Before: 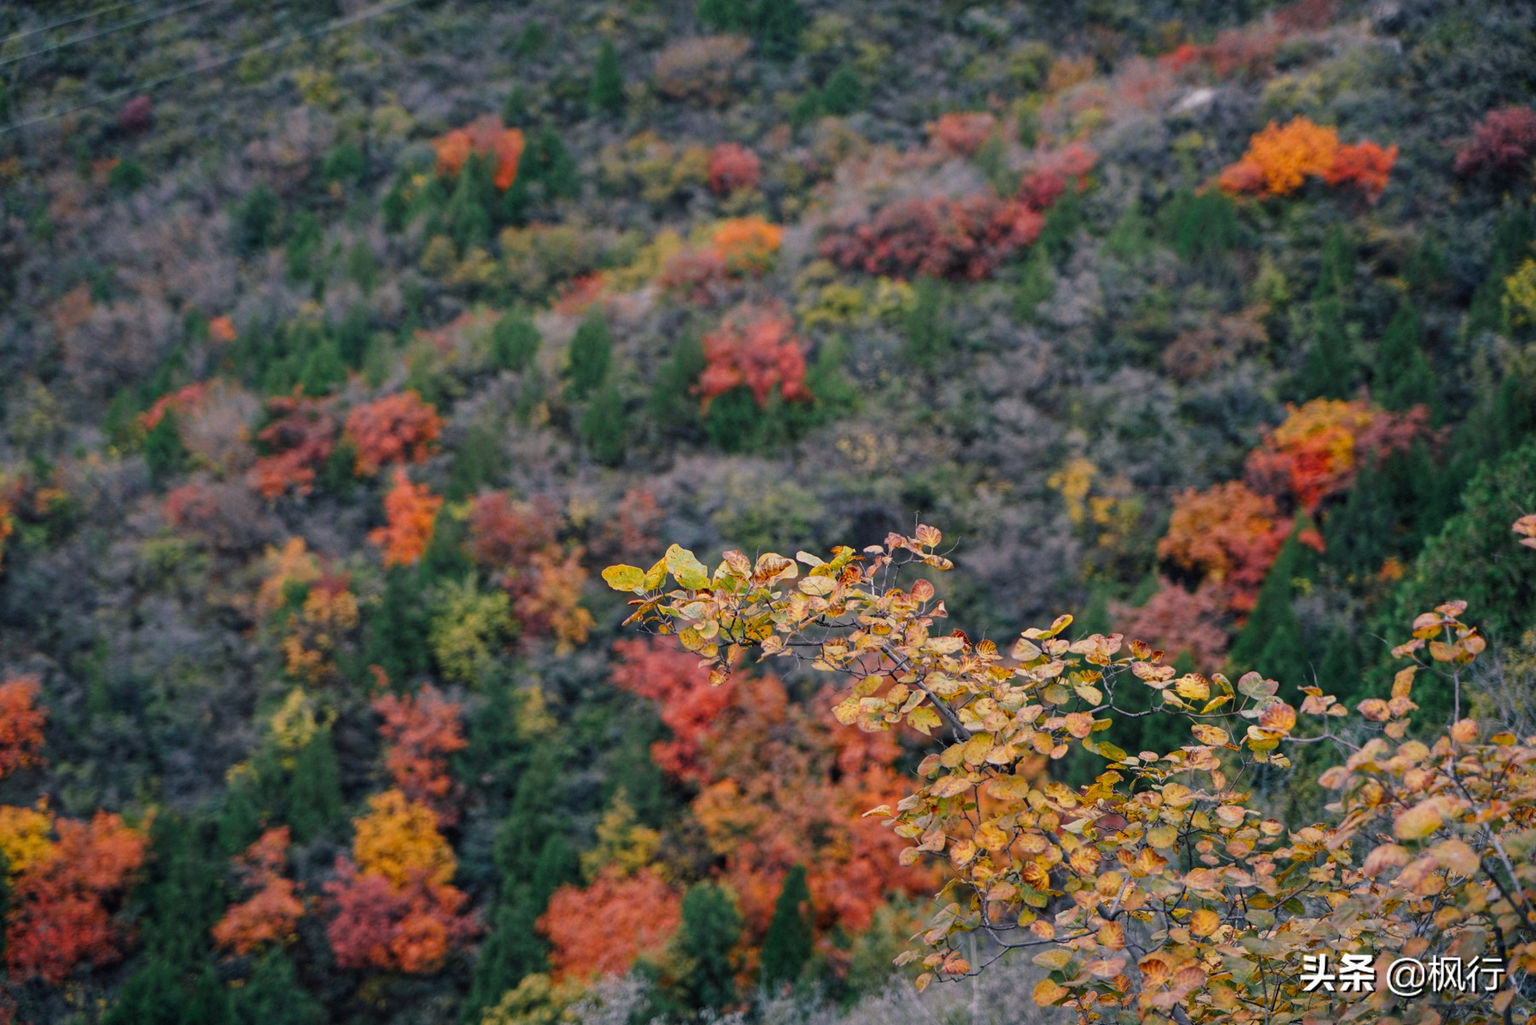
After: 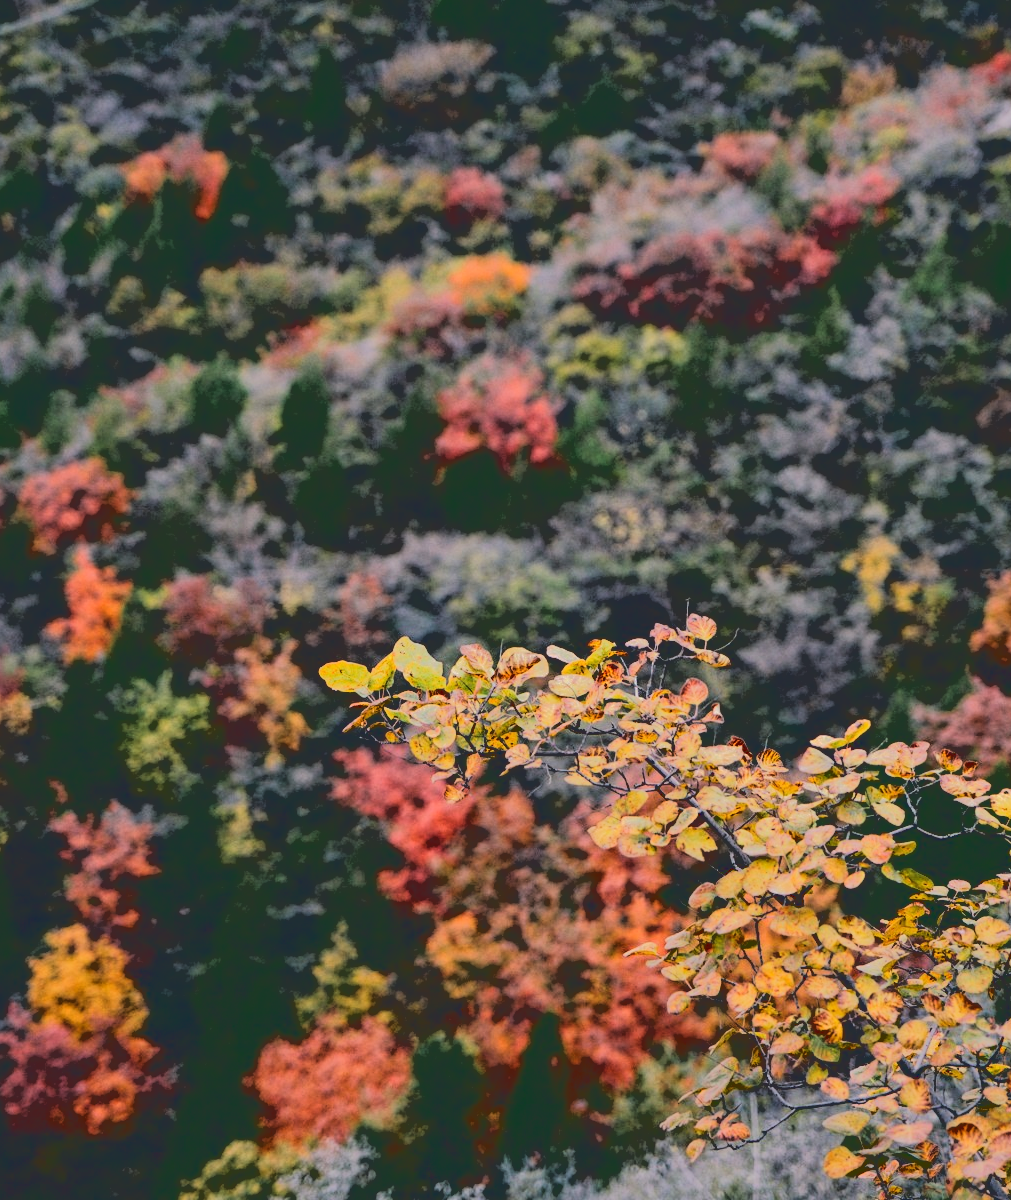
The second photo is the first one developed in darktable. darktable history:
crop: left 21.496%, right 22.254%
base curve: curves: ch0 [(0.065, 0.026) (0.236, 0.358) (0.53, 0.546) (0.777, 0.841) (0.924, 0.992)], preserve colors average RGB
